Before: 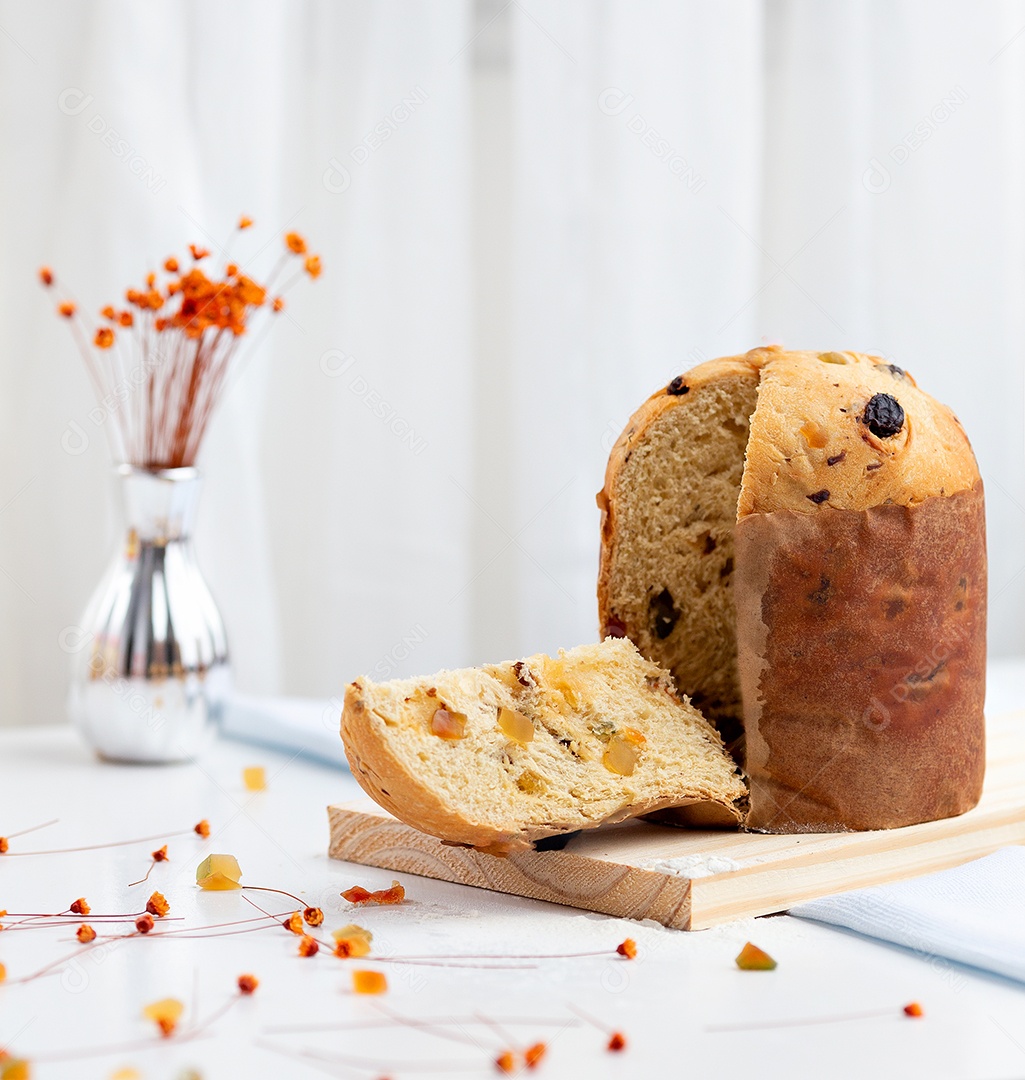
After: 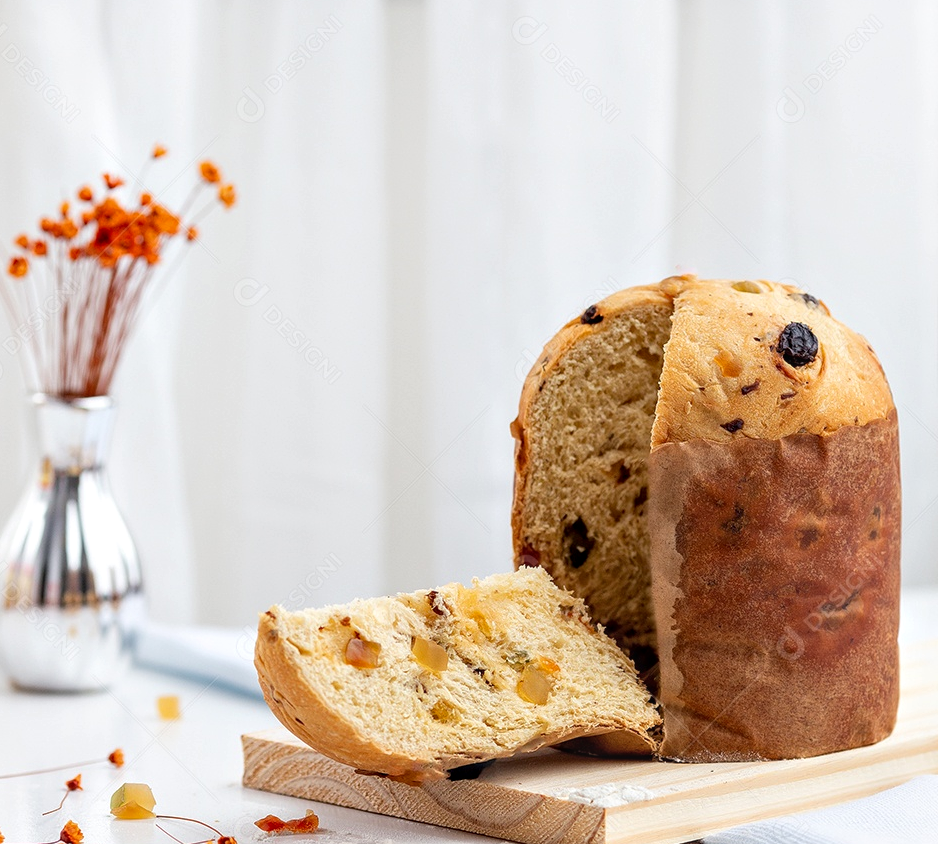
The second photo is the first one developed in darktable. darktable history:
tone equalizer: mask exposure compensation -0.499 EV
local contrast: on, module defaults
crop: left 8.468%, top 6.603%, bottom 15.21%
